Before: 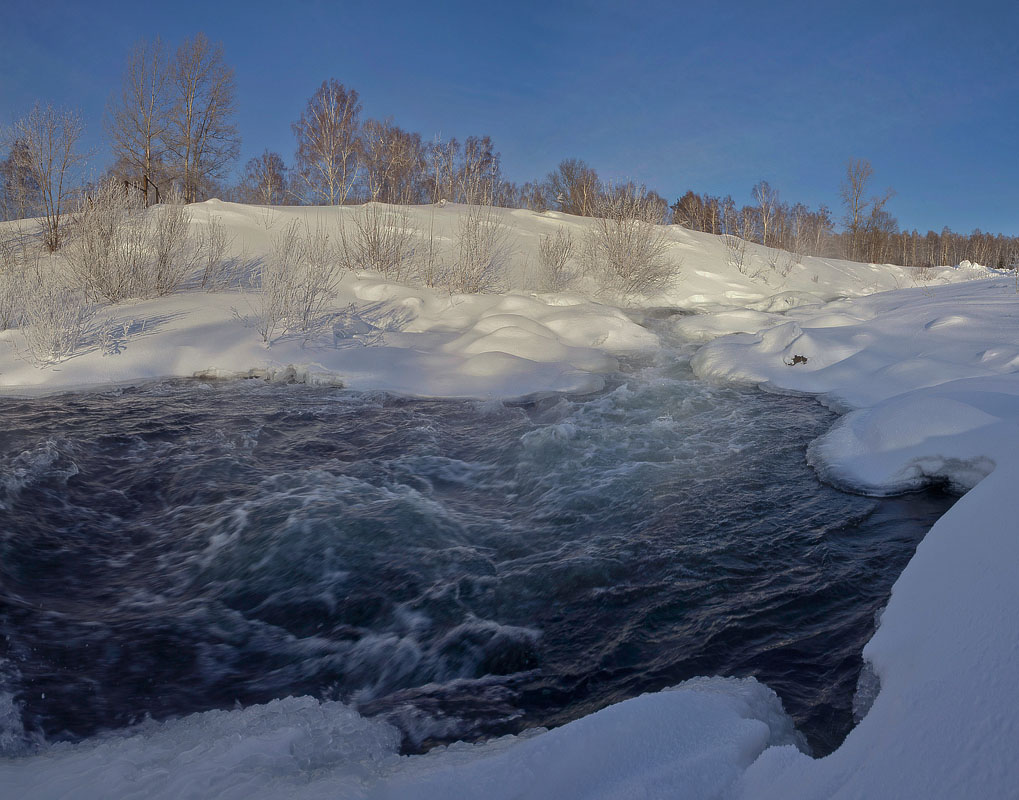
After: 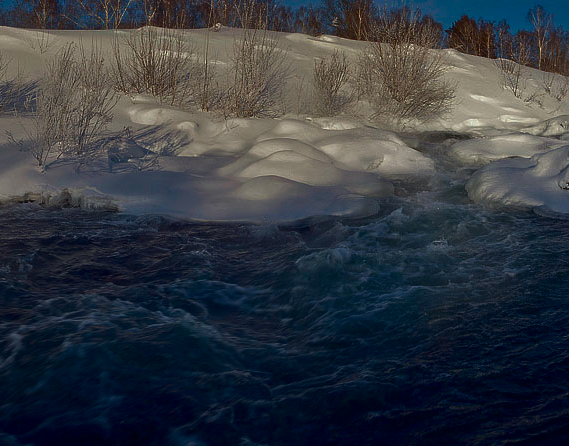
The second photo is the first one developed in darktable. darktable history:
contrast brightness saturation: brightness -0.52
crop and rotate: left 22.13%, top 22.054%, right 22.026%, bottom 22.102%
